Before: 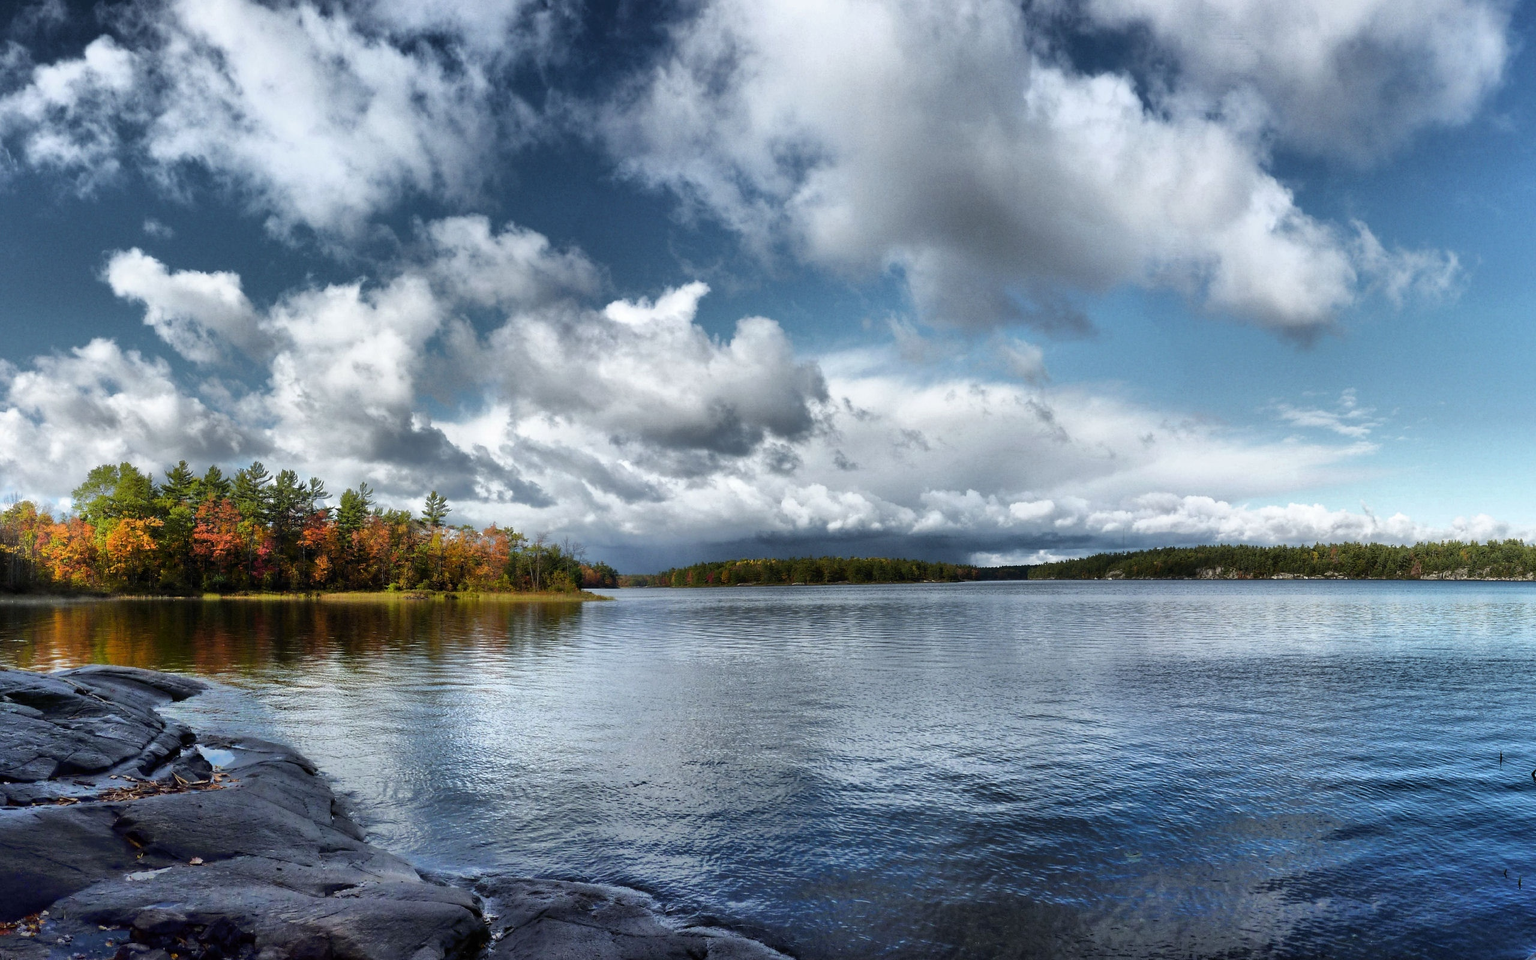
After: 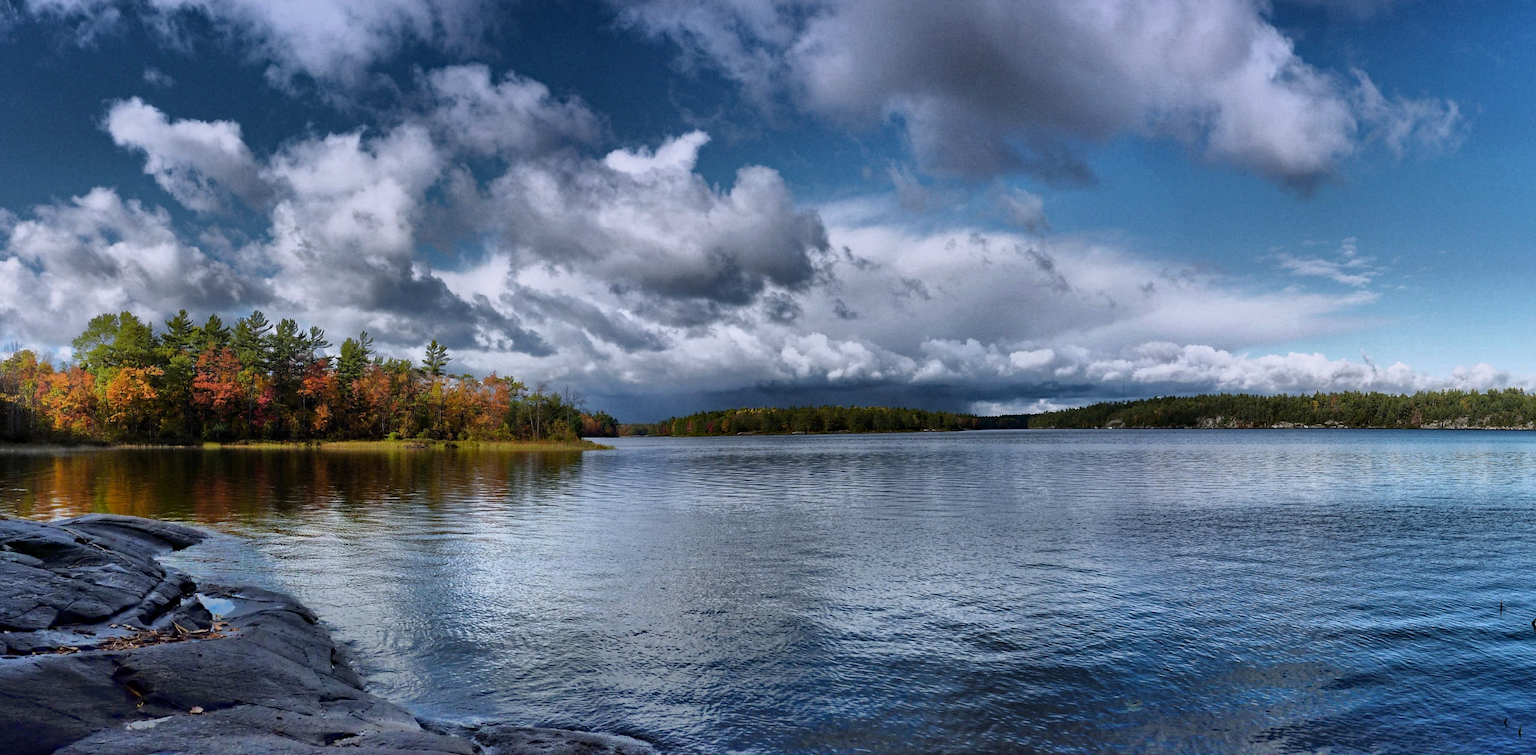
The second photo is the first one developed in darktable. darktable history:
haze removal: strength 0.29, distance 0.25, compatibility mode true, adaptive false
crop and rotate: top 15.774%, bottom 5.506%
graduated density: hue 238.83°, saturation 50%
white balance: red 1.009, blue 0.985
